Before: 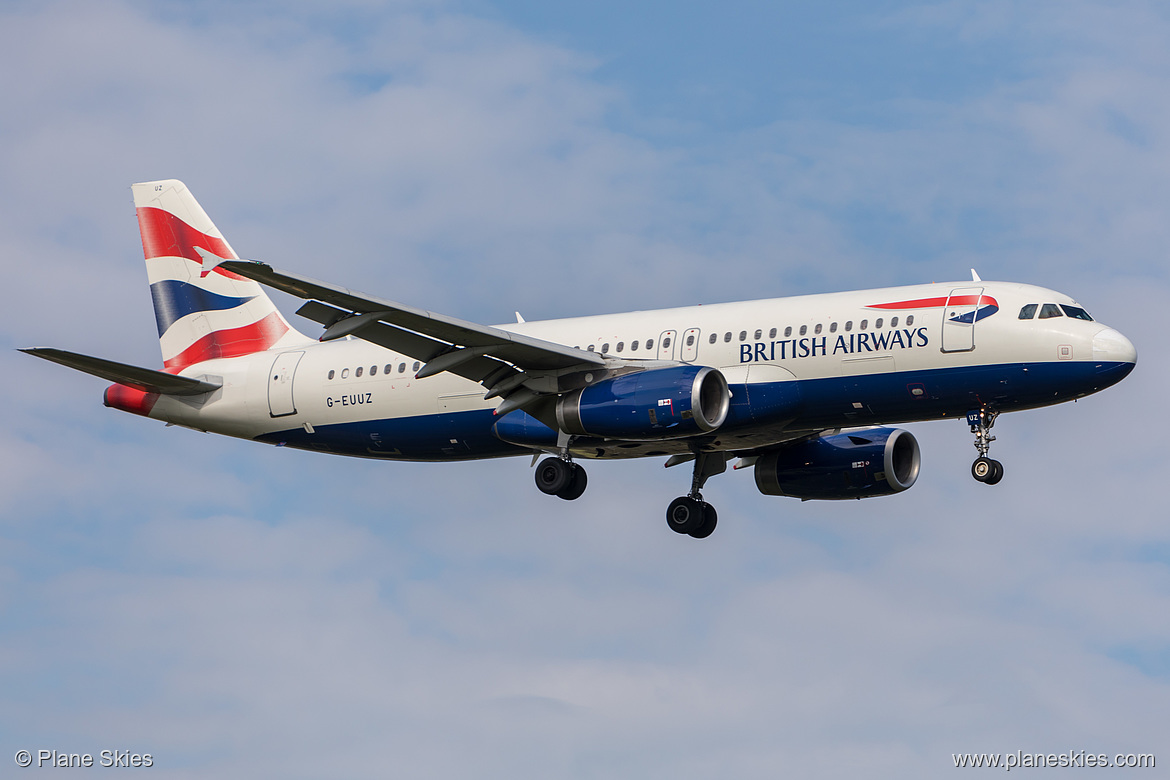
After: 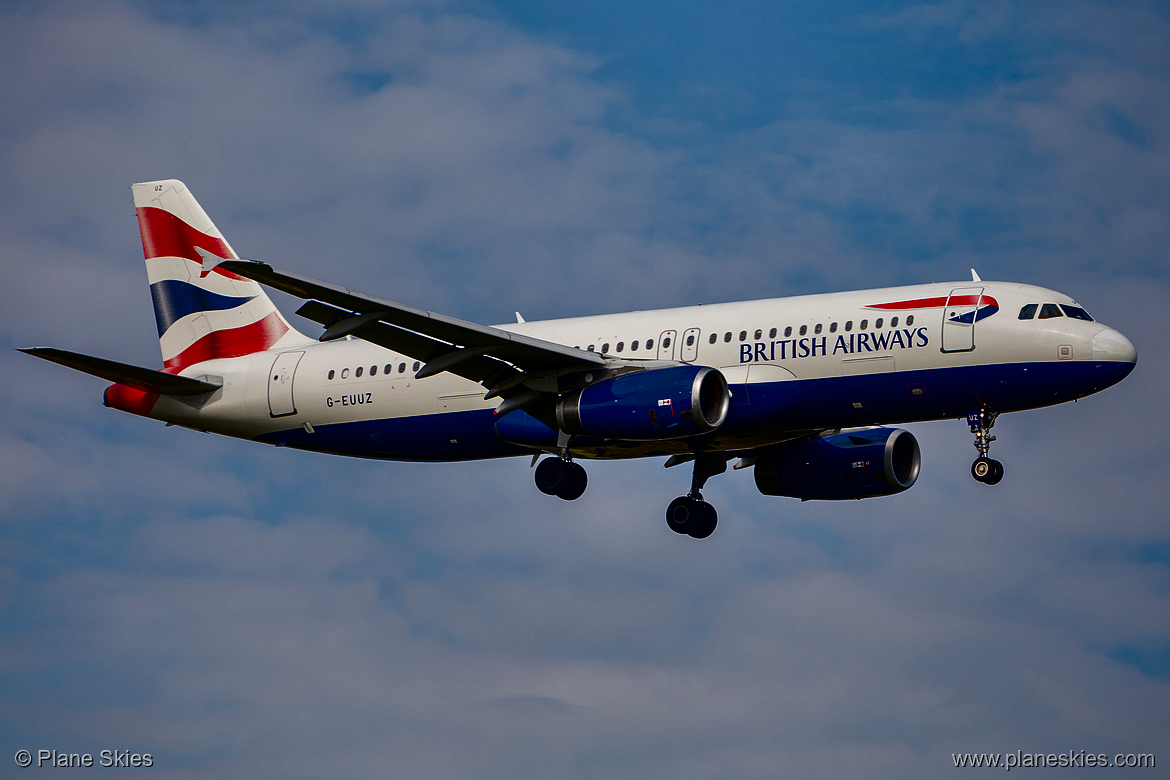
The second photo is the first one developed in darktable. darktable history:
contrast brightness saturation: contrast 0.092, brightness -0.571, saturation 0.166
shadows and highlights: radius 124.56, shadows 99.67, white point adjustment -3.18, highlights -99.46, soften with gaussian
vignetting: fall-off start 74.17%, fall-off radius 65.85%, saturation 0.385, center (-0.148, 0.011)
